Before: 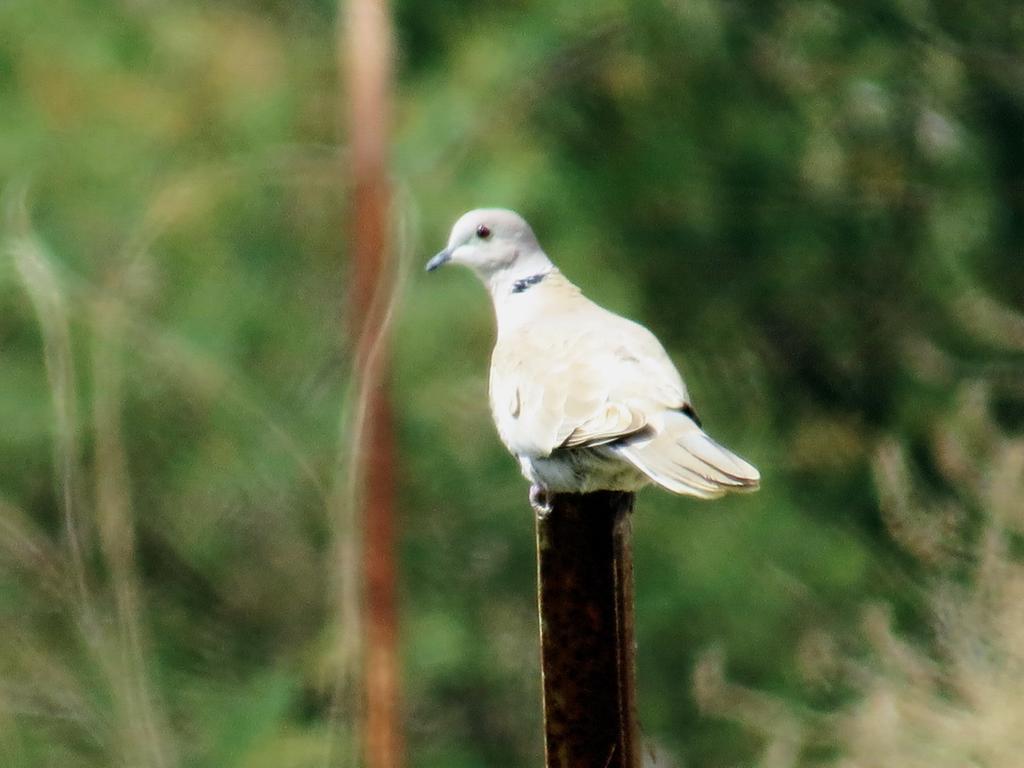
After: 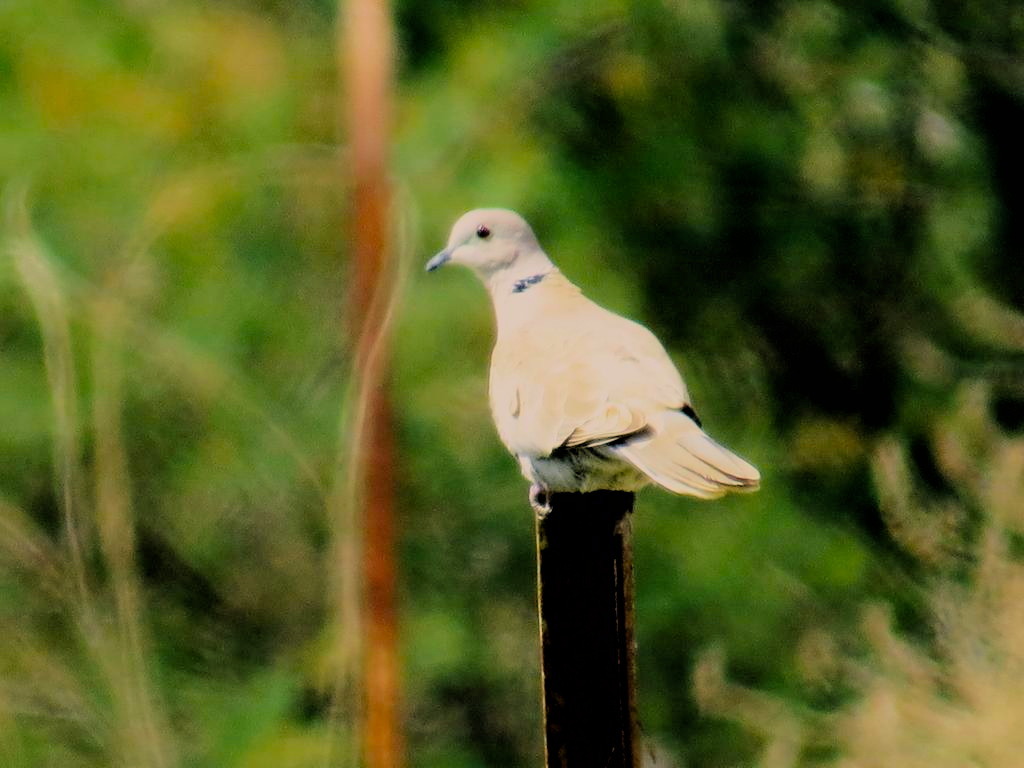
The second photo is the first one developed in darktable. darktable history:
color correction: highlights a* 0.856, highlights b* 2.82, saturation 1.07
color balance rgb: highlights gain › chroma 3.094%, highlights gain › hue 60.2°, perceptual saturation grading › global saturation 19.661%, global vibrance 20%
filmic rgb: black relative exposure -4.33 EV, white relative exposure 4.56 EV, hardness 2.4, contrast 1.057, color science v6 (2022)
